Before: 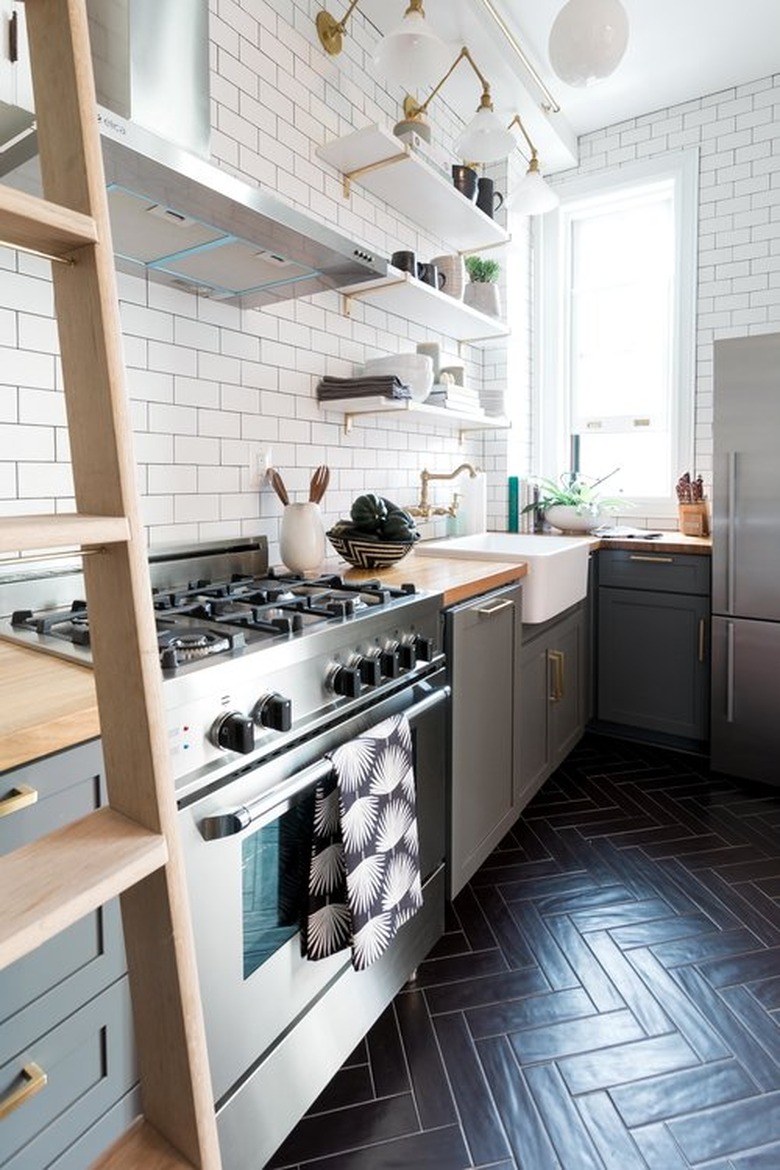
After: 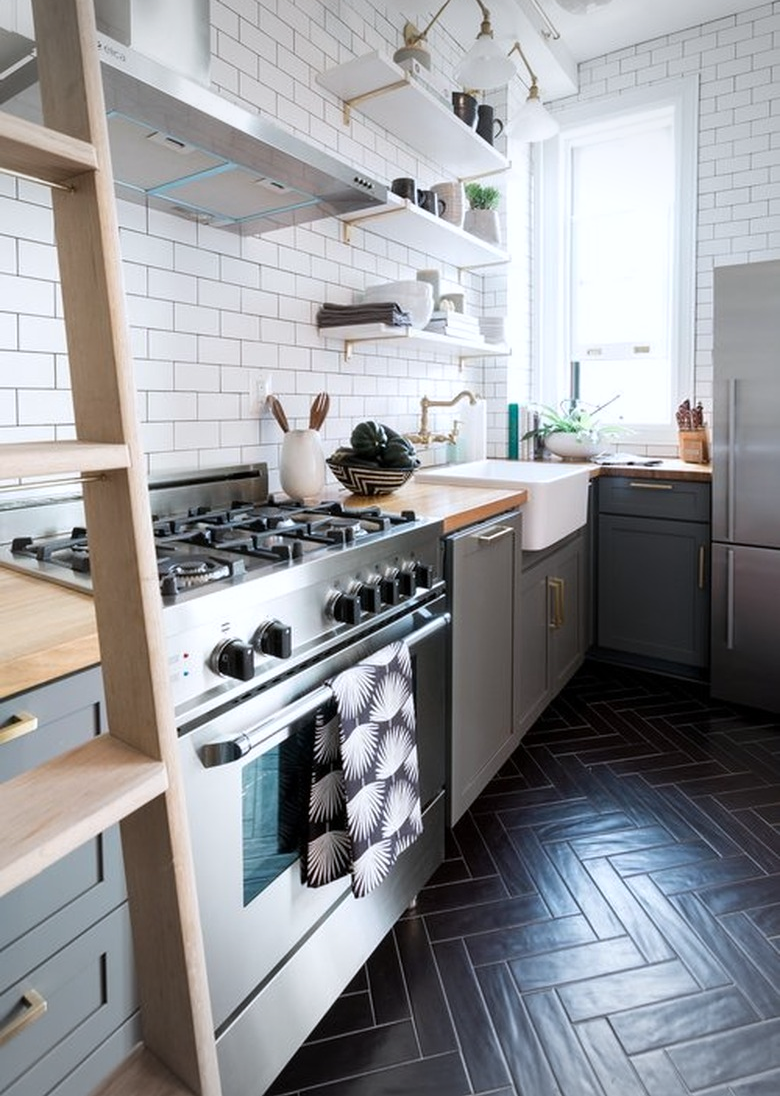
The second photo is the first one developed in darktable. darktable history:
white balance: red 0.983, blue 1.036
crop and rotate: top 6.25%
vignetting: fall-off start 100%, brightness -0.282, width/height ratio 1.31
